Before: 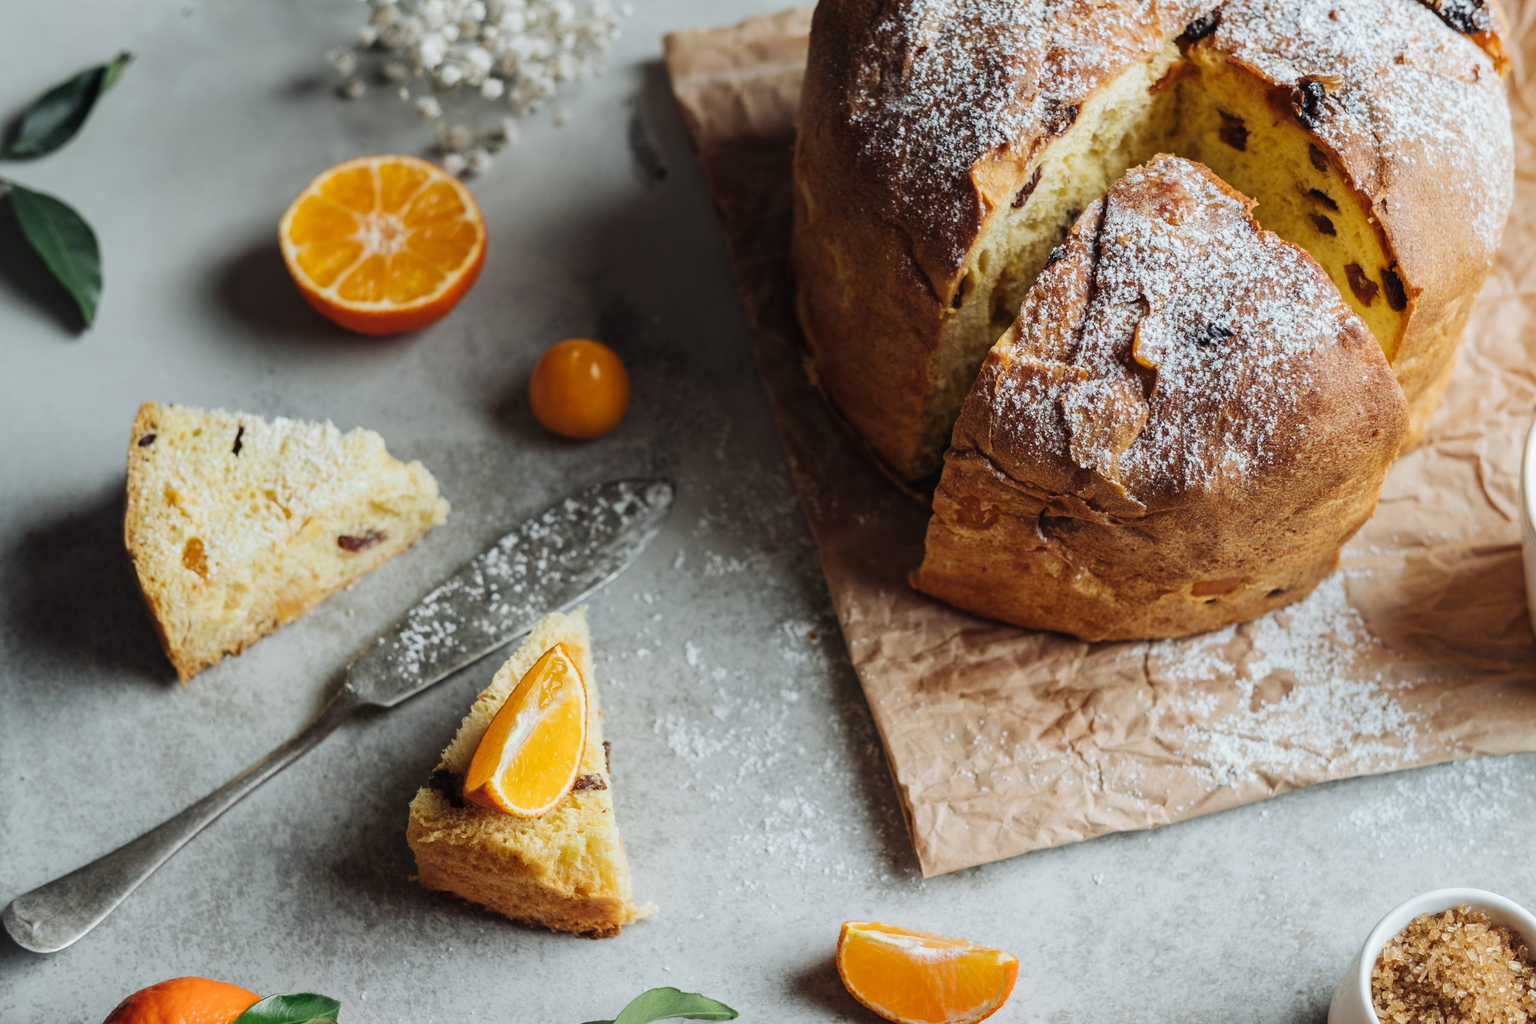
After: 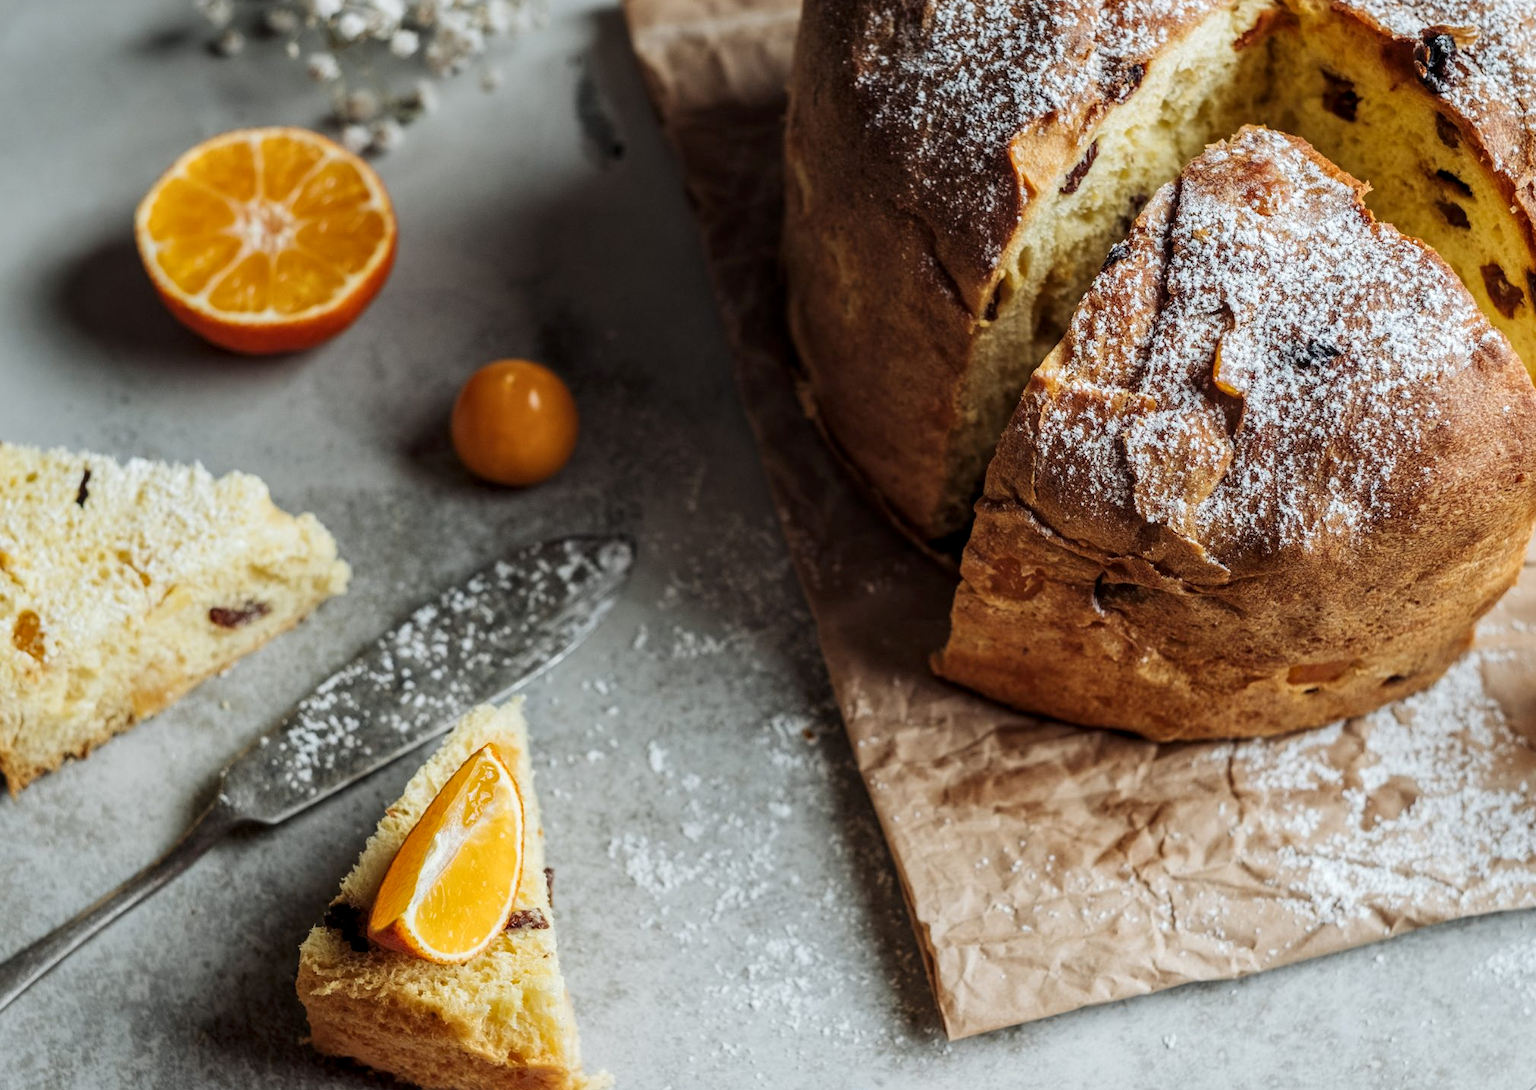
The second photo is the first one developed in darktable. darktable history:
crop: left 11.225%, top 5.381%, right 9.565%, bottom 10.314%
local contrast: detail 130%
